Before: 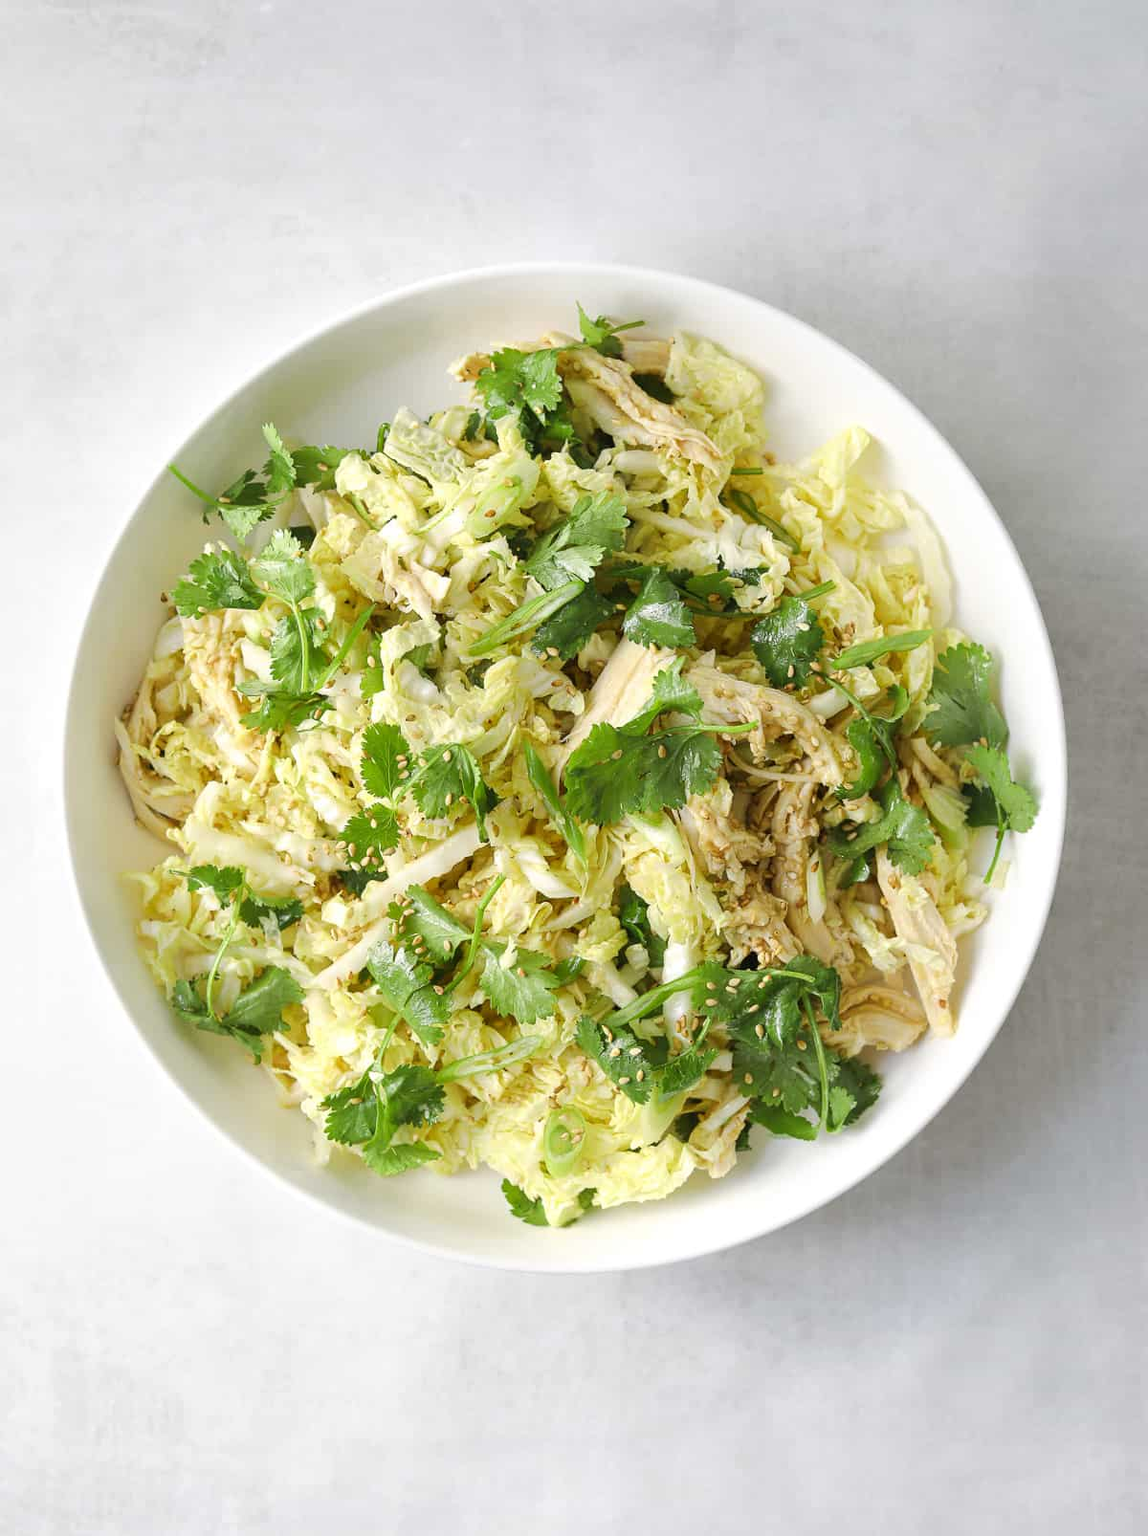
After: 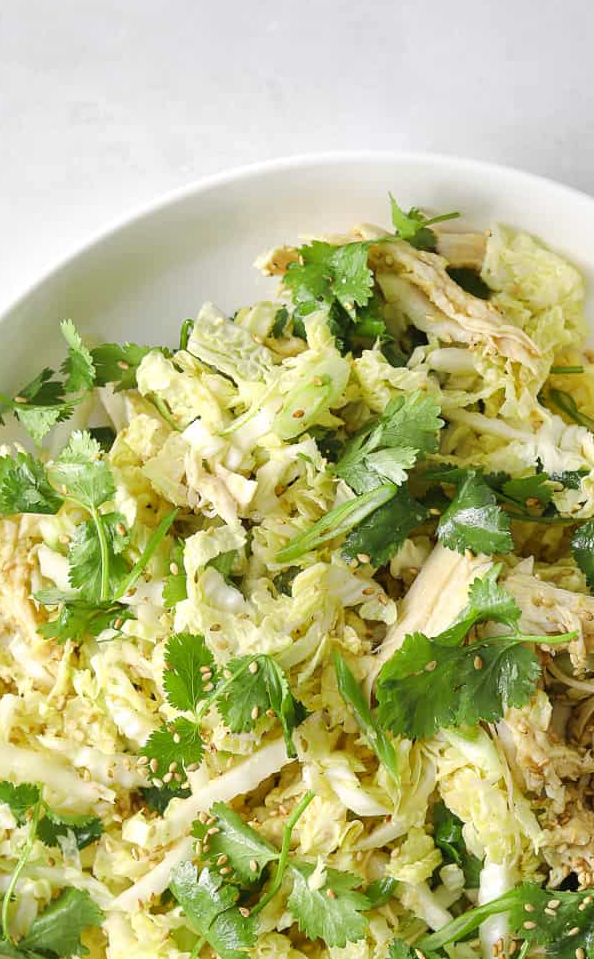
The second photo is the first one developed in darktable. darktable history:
crop: left 17.872%, top 7.718%, right 32.571%, bottom 32.562%
